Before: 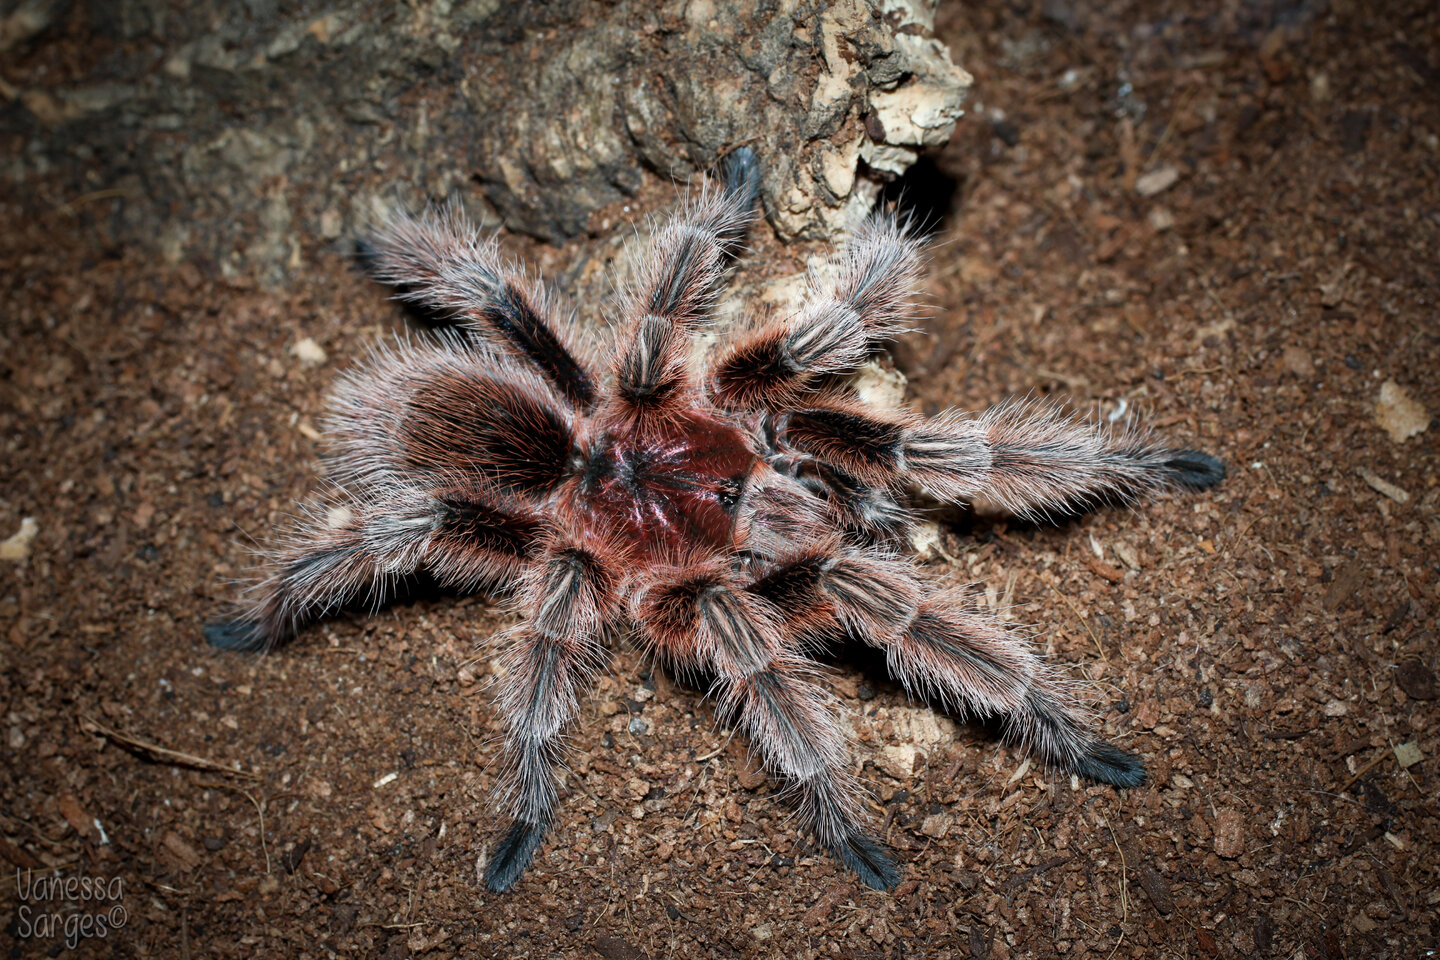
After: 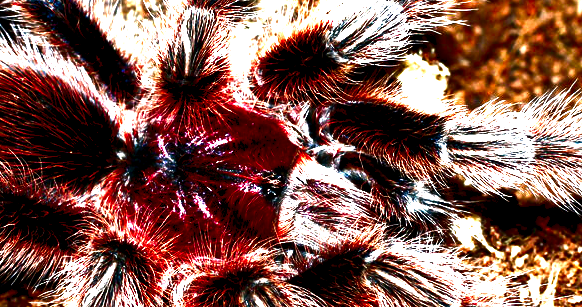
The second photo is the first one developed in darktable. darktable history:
contrast brightness saturation: brightness -1, saturation 1
rgb levels: levels [[0.034, 0.472, 0.904], [0, 0.5, 1], [0, 0.5, 1]]
exposure: black level correction 0, exposure 1.675 EV, compensate exposure bias true, compensate highlight preservation false
crop: left 31.751%, top 32.172%, right 27.8%, bottom 35.83%
